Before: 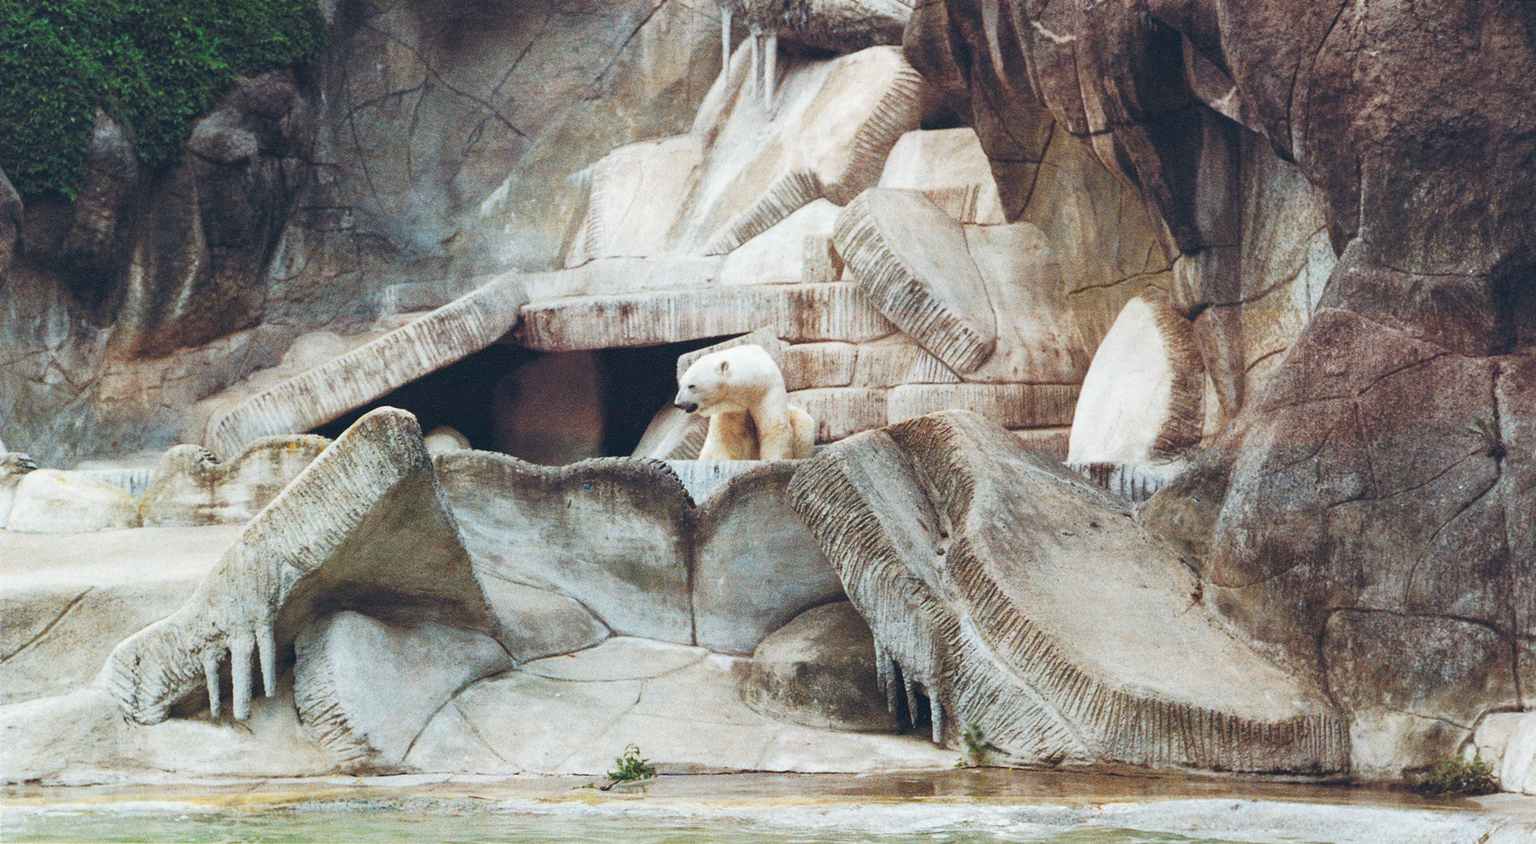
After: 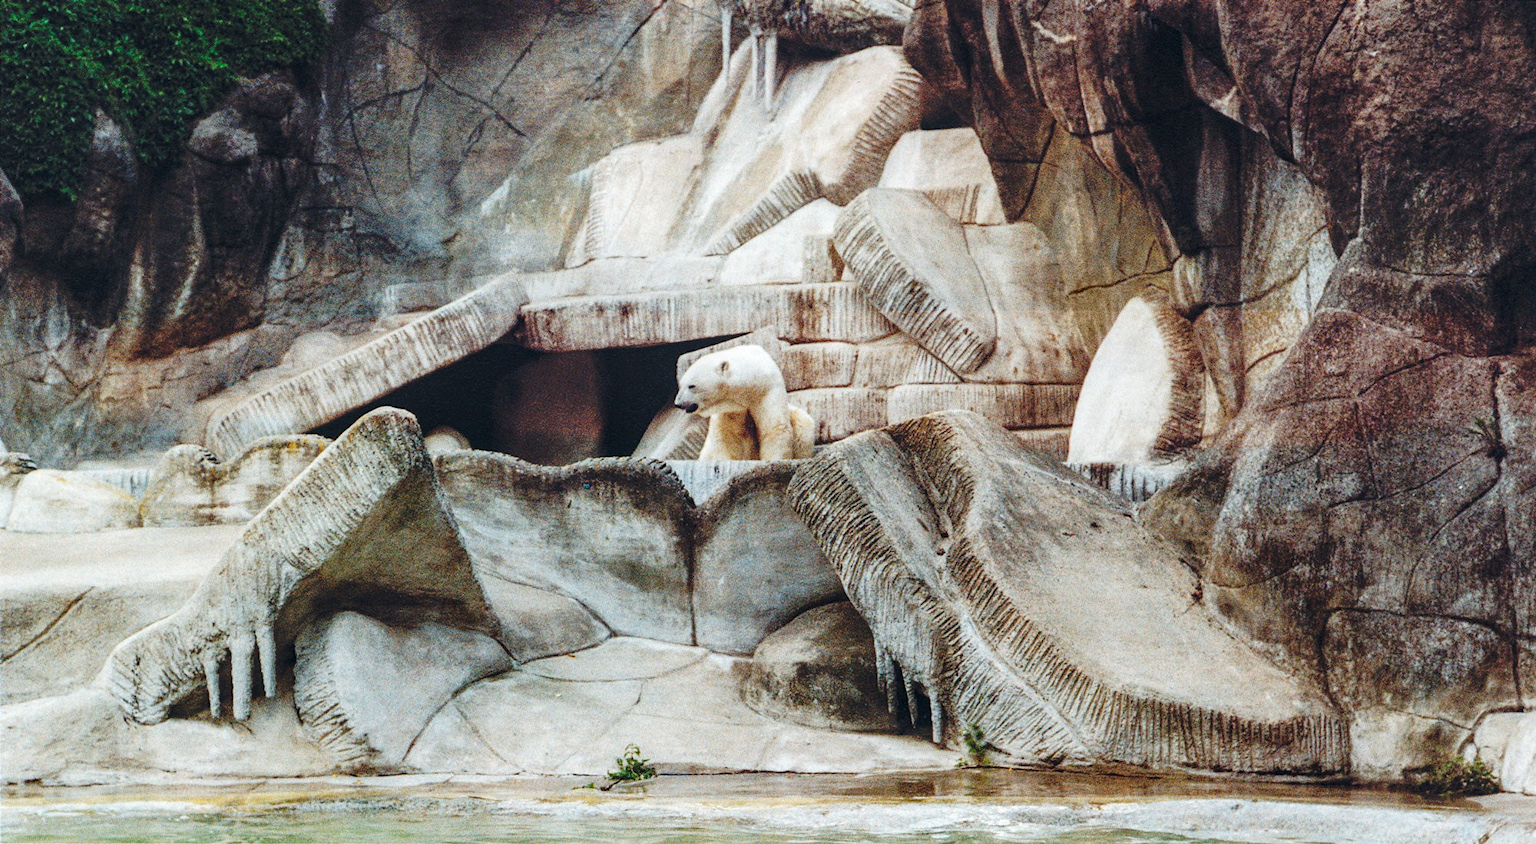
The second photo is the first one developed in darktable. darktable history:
base curve: curves: ch0 [(0, 0) (0.073, 0.04) (0.157, 0.139) (0.492, 0.492) (0.758, 0.758) (1, 1)], preserve colors none
local contrast: on, module defaults
